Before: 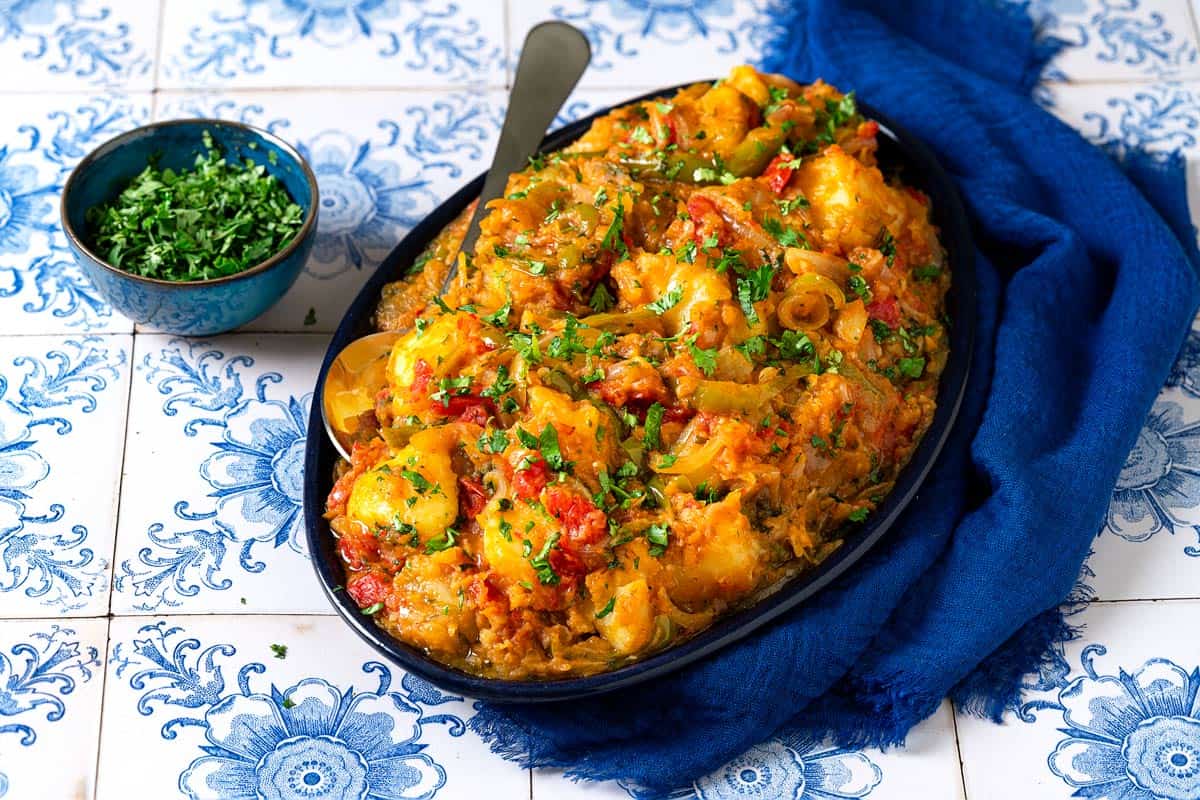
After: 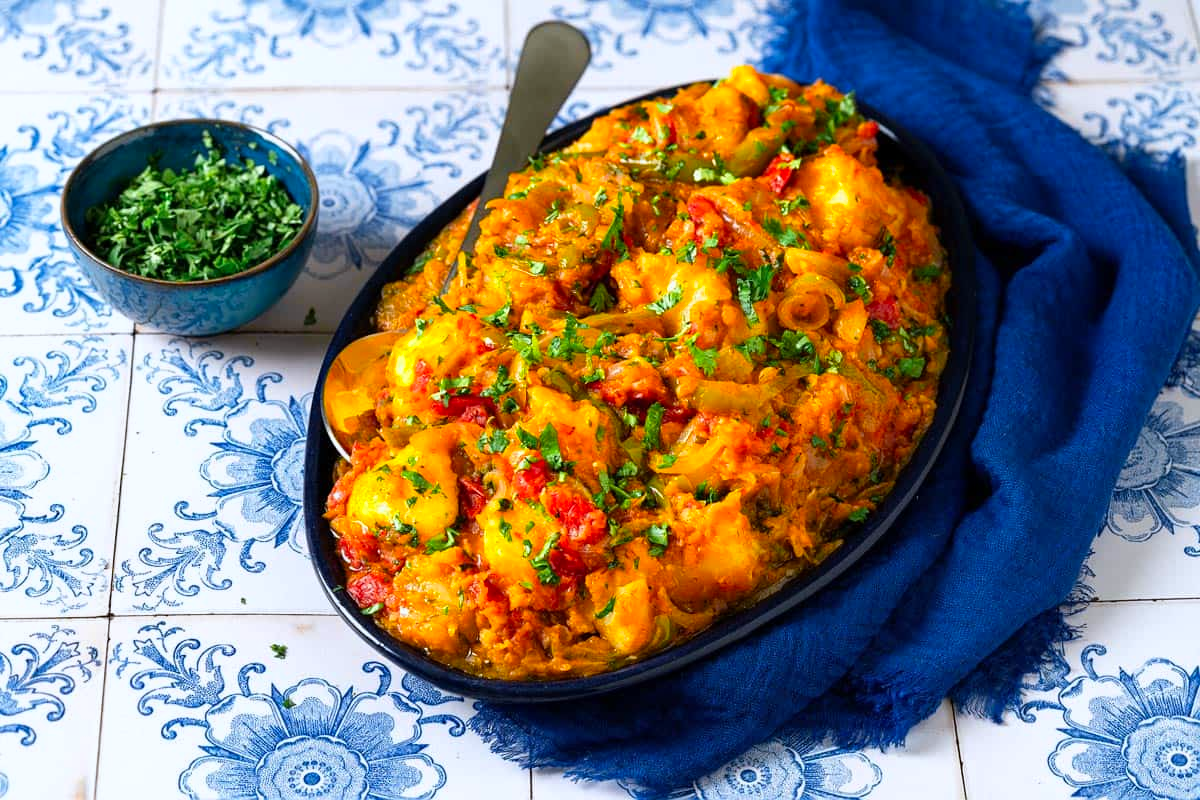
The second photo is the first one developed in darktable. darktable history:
exposure: exposure -0.05 EV
color calibration: x 0.355, y 0.367, temperature 4700.38 K
color zones: curves: ch0 [(0.224, 0.526) (0.75, 0.5)]; ch1 [(0.055, 0.526) (0.224, 0.761) (0.377, 0.526) (0.75, 0.5)]
